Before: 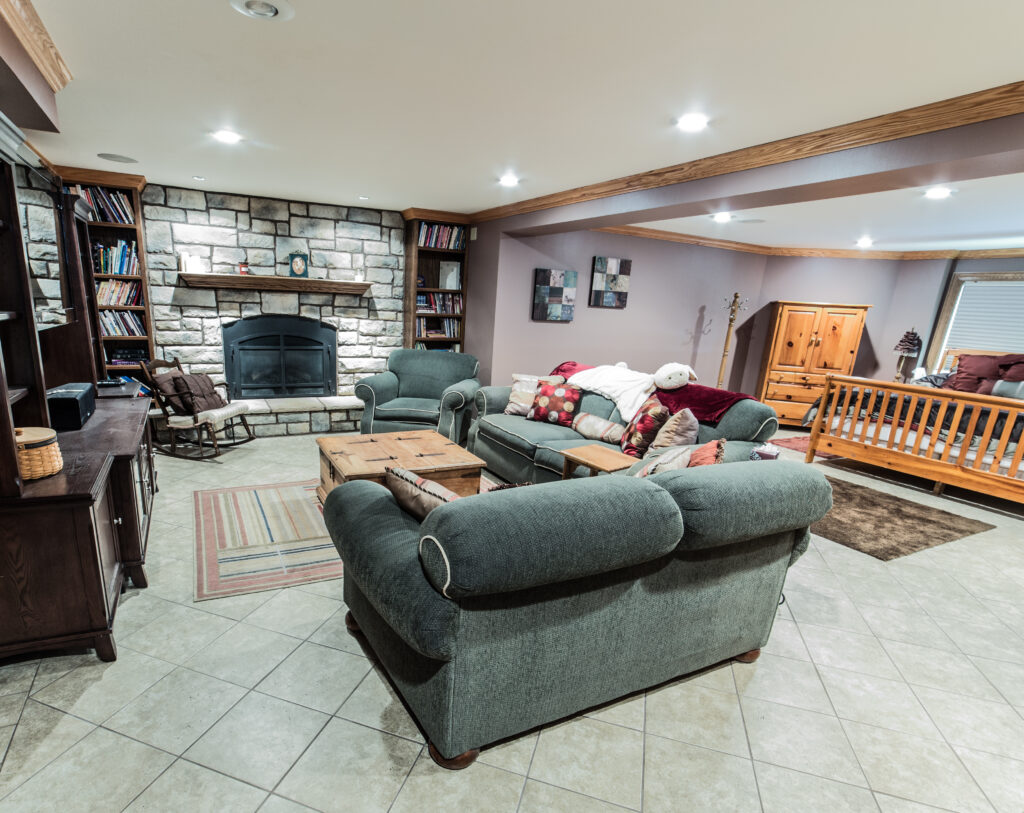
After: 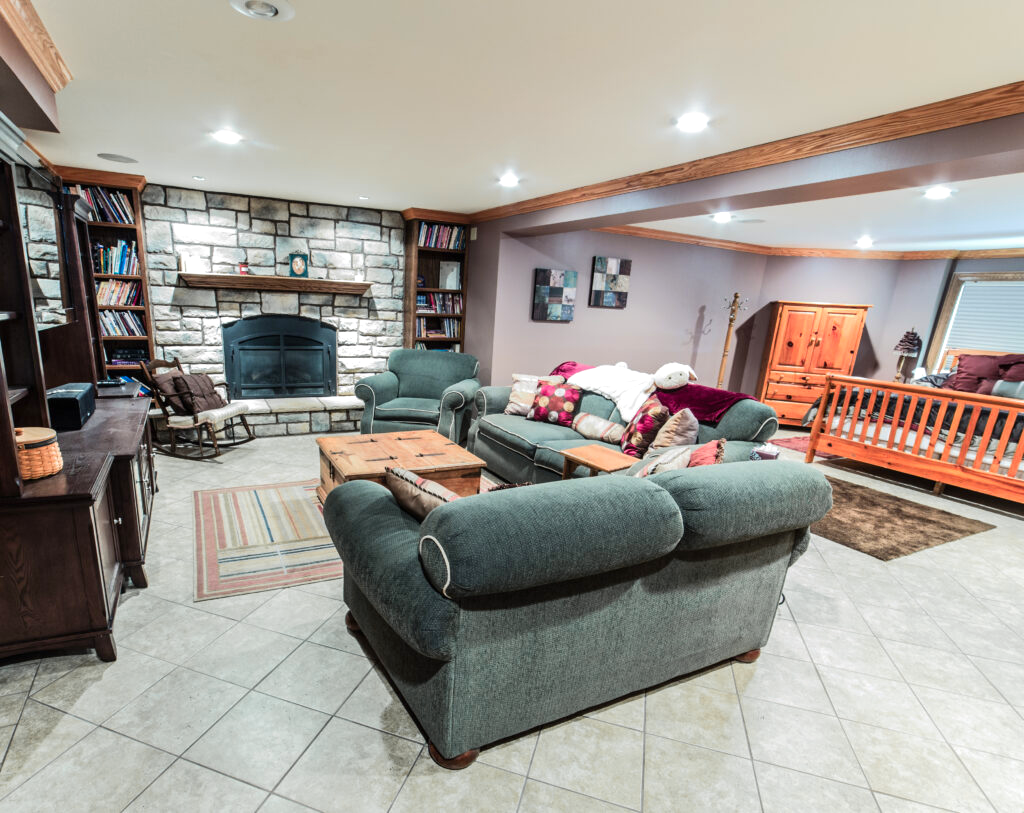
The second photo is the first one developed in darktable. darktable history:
contrast brightness saturation: saturation 0.1
exposure: black level correction 0, exposure 0.2 EV, compensate exposure bias true, compensate highlight preservation false
color zones: curves: ch1 [(0.263, 0.53) (0.376, 0.287) (0.487, 0.512) (0.748, 0.547) (1, 0.513)]; ch2 [(0.262, 0.45) (0.751, 0.477)], mix 31.98%
